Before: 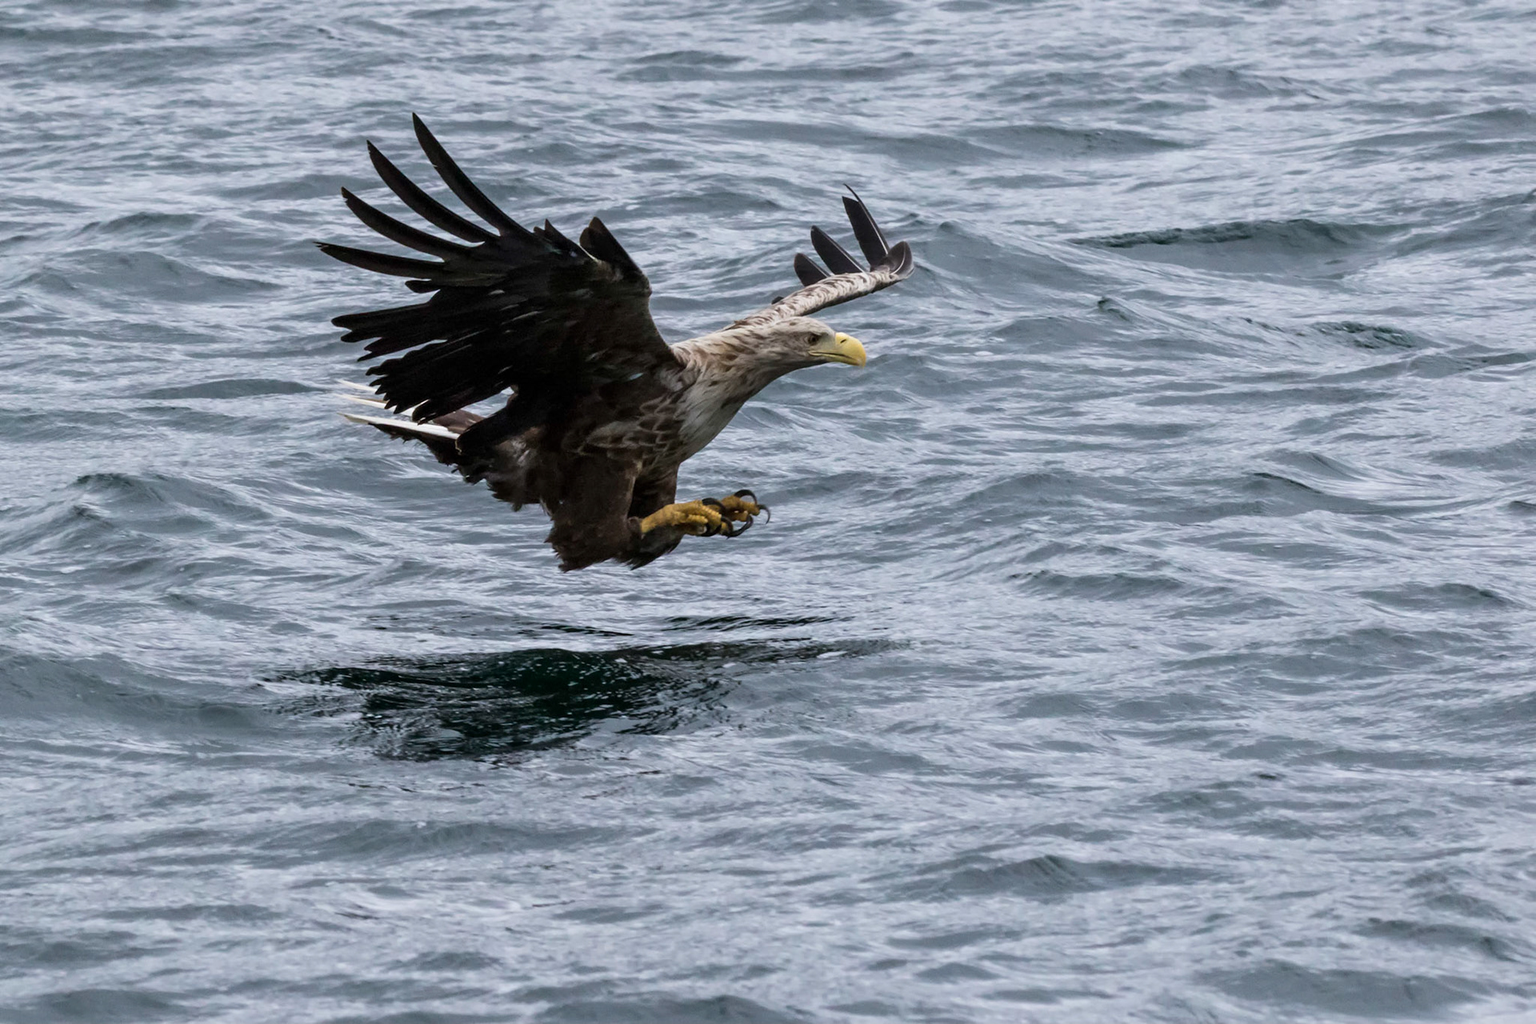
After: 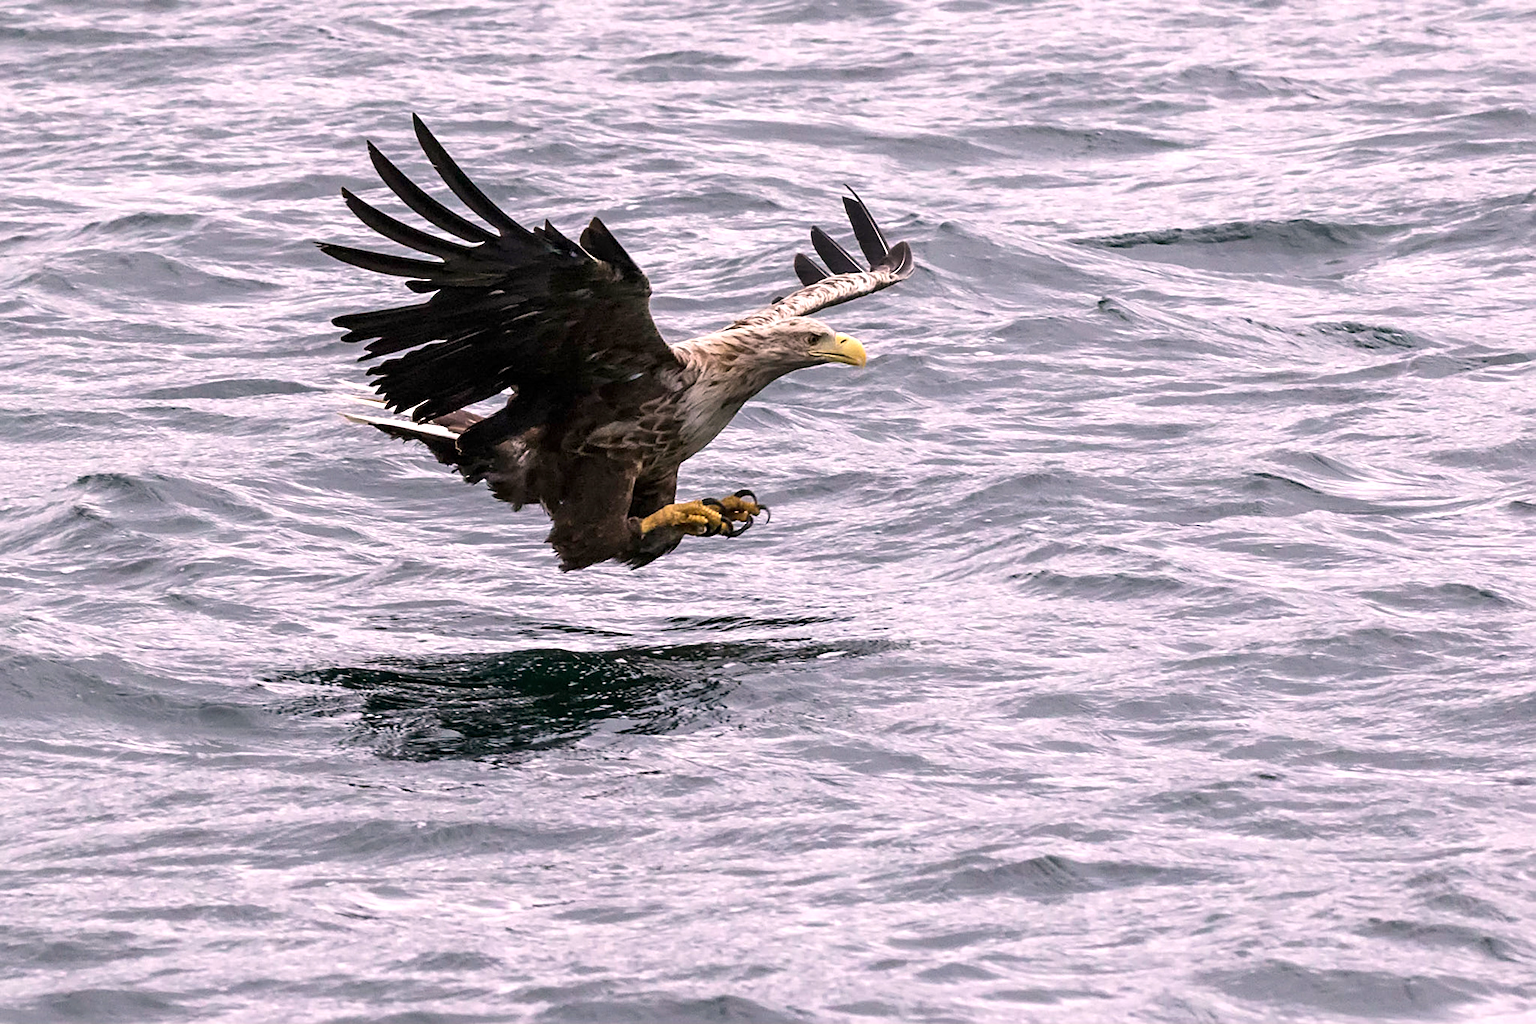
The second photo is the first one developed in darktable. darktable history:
tone equalizer: edges refinement/feathering 500, mask exposure compensation -1.57 EV, preserve details no
sharpen: on, module defaults
color correction: highlights a* 12.31, highlights b* 5.43
exposure: exposure 0.652 EV, compensate highlight preservation false
